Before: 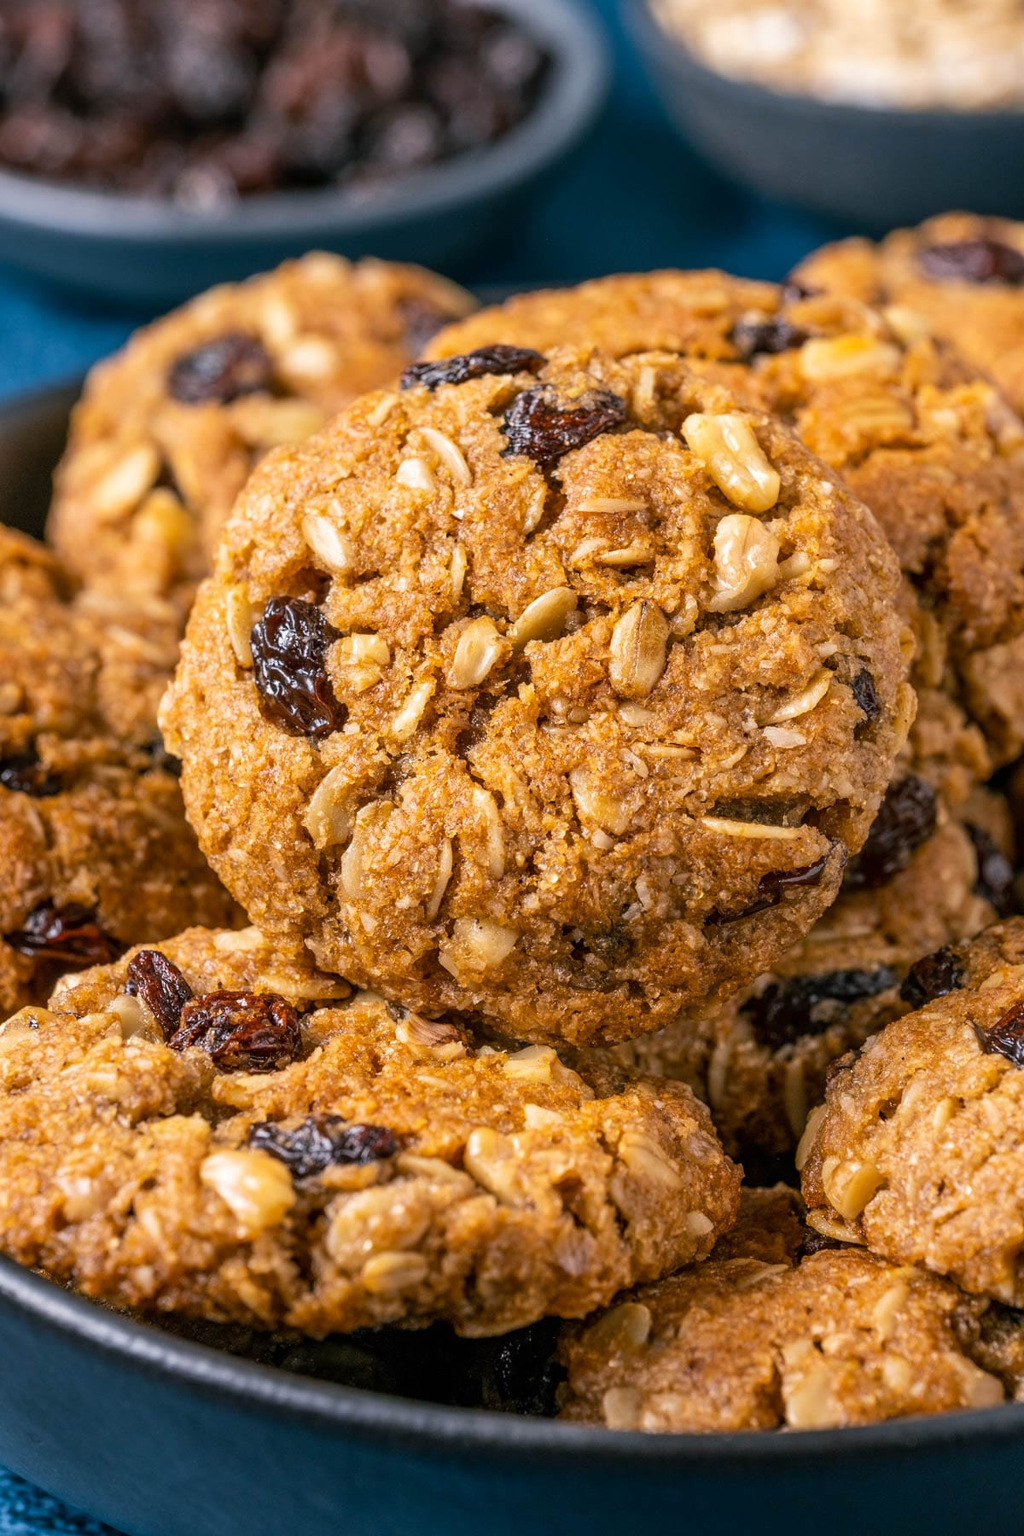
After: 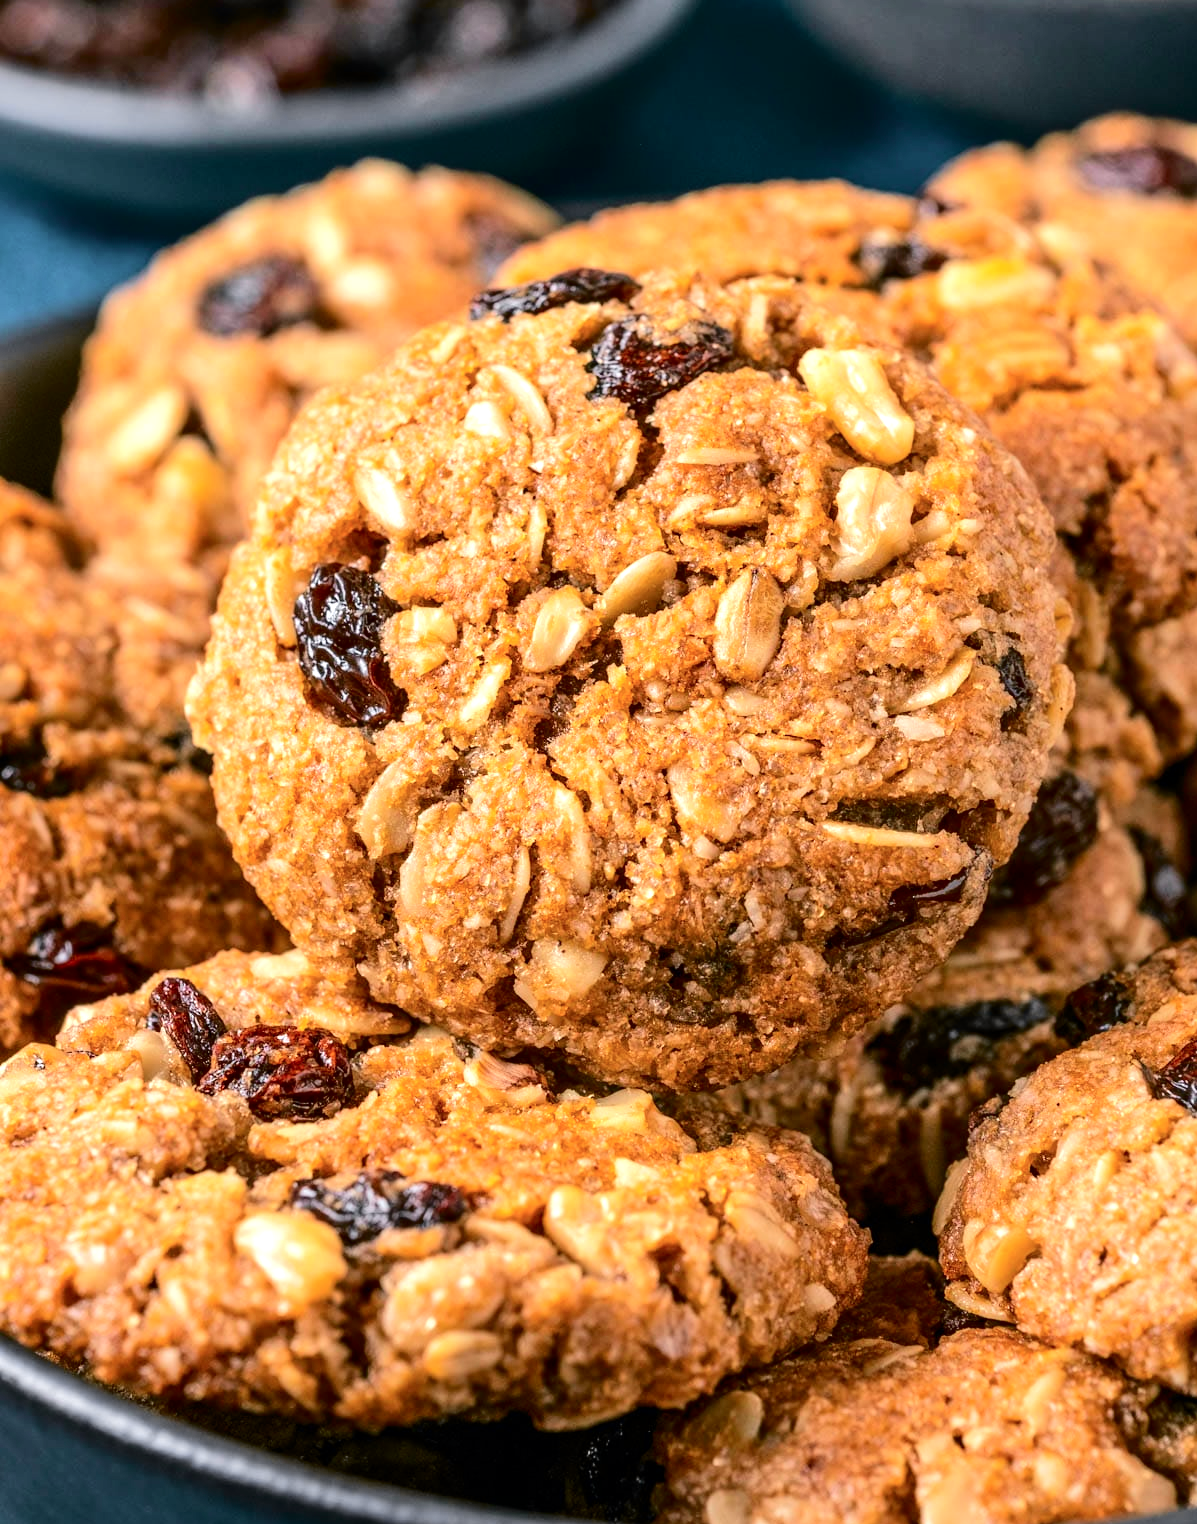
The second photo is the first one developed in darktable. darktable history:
tone curve: curves: ch0 [(0.003, 0) (0.066, 0.031) (0.16, 0.089) (0.269, 0.218) (0.395, 0.408) (0.517, 0.56) (0.684, 0.734) (0.791, 0.814) (1, 1)]; ch1 [(0, 0) (0.164, 0.115) (0.337, 0.332) (0.39, 0.398) (0.464, 0.461) (0.501, 0.5) (0.507, 0.5) (0.534, 0.532) (0.577, 0.59) (0.652, 0.681) (0.733, 0.764) (0.819, 0.823) (1, 1)]; ch2 [(0, 0) (0.337, 0.382) (0.464, 0.476) (0.501, 0.5) (0.527, 0.54) (0.551, 0.565) (0.628, 0.632) (0.689, 0.686) (1, 1)], color space Lab, independent channels, preserve colors none
crop: top 7.569%, bottom 7.549%
exposure: exposure 0.379 EV, compensate highlight preservation false
